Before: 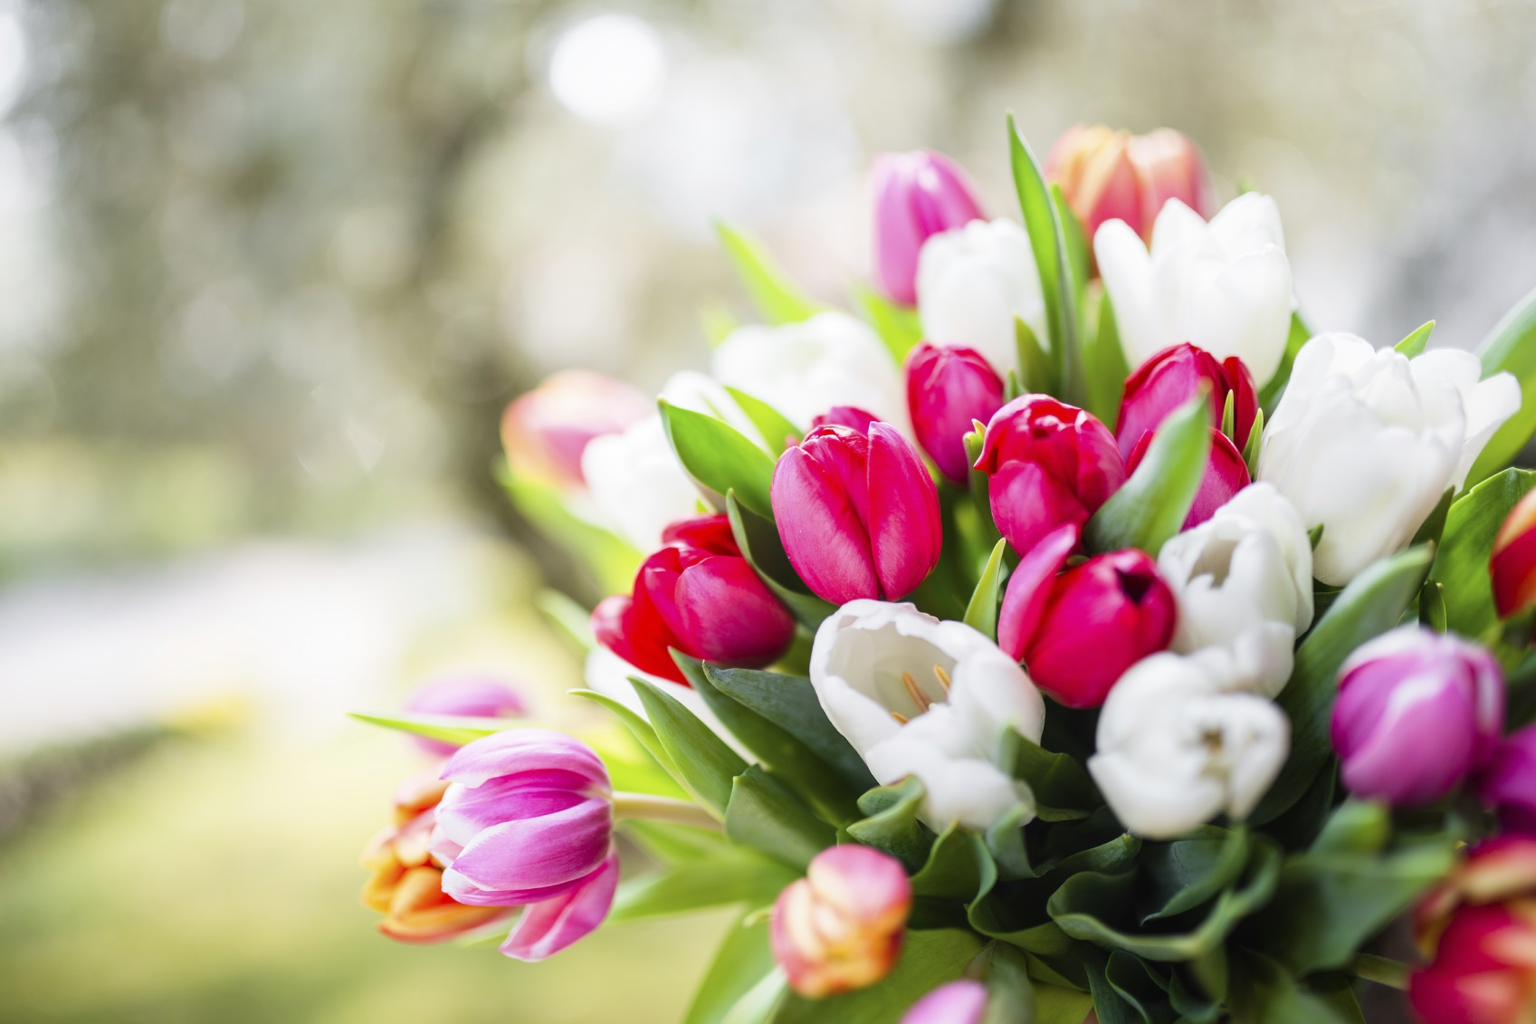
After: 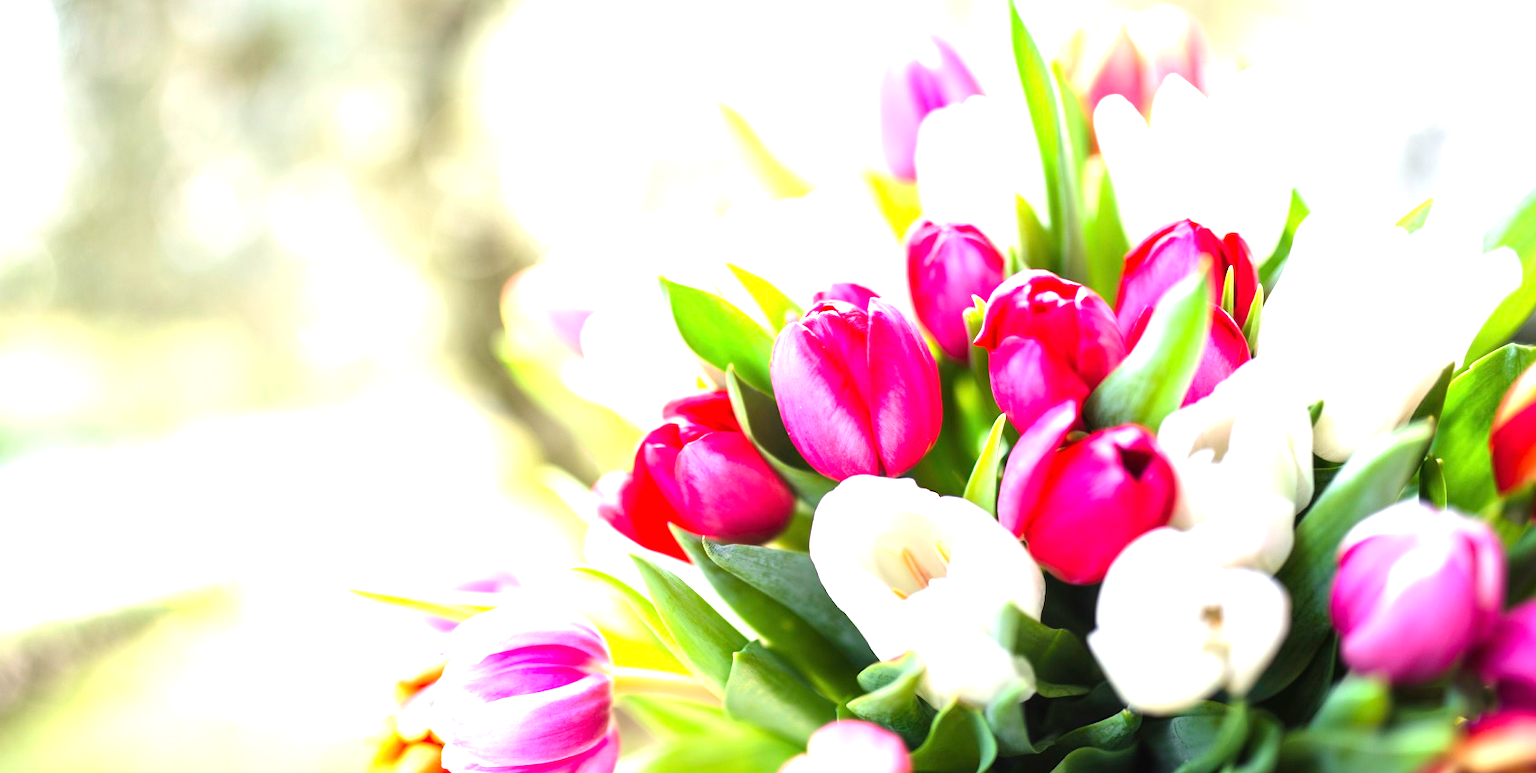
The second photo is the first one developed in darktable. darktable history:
exposure: black level correction 0, exposure 1.292 EV, compensate exposure bias true, compensate highlight preservation false
crop and rotate: top 12.148%, bottom 12.23%
